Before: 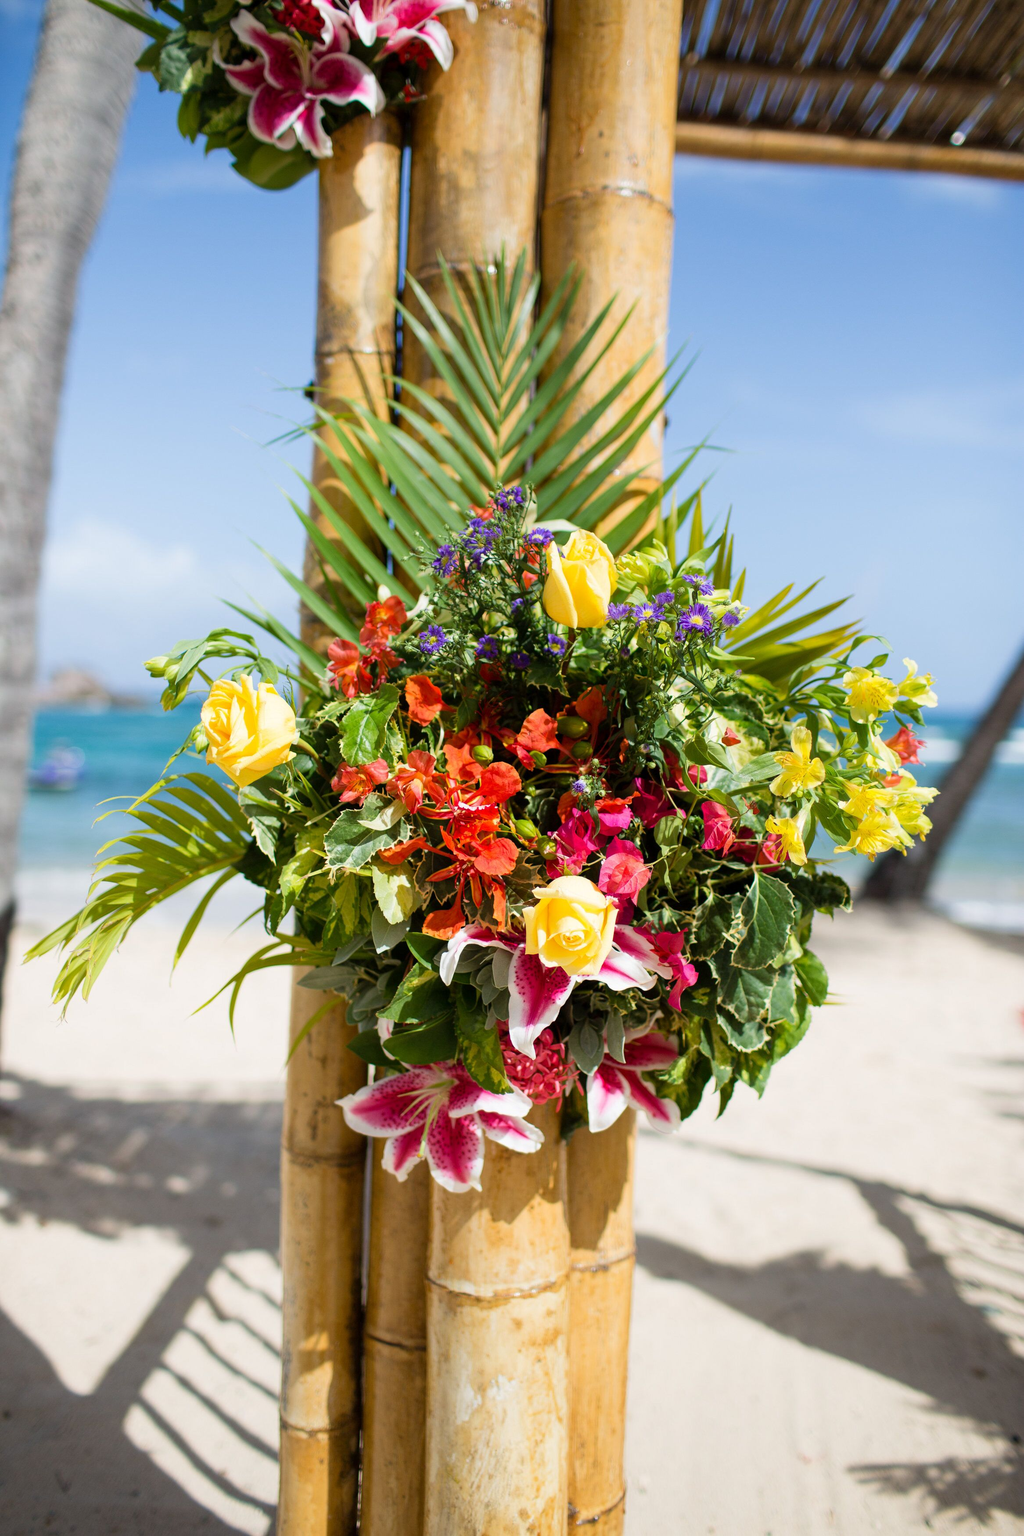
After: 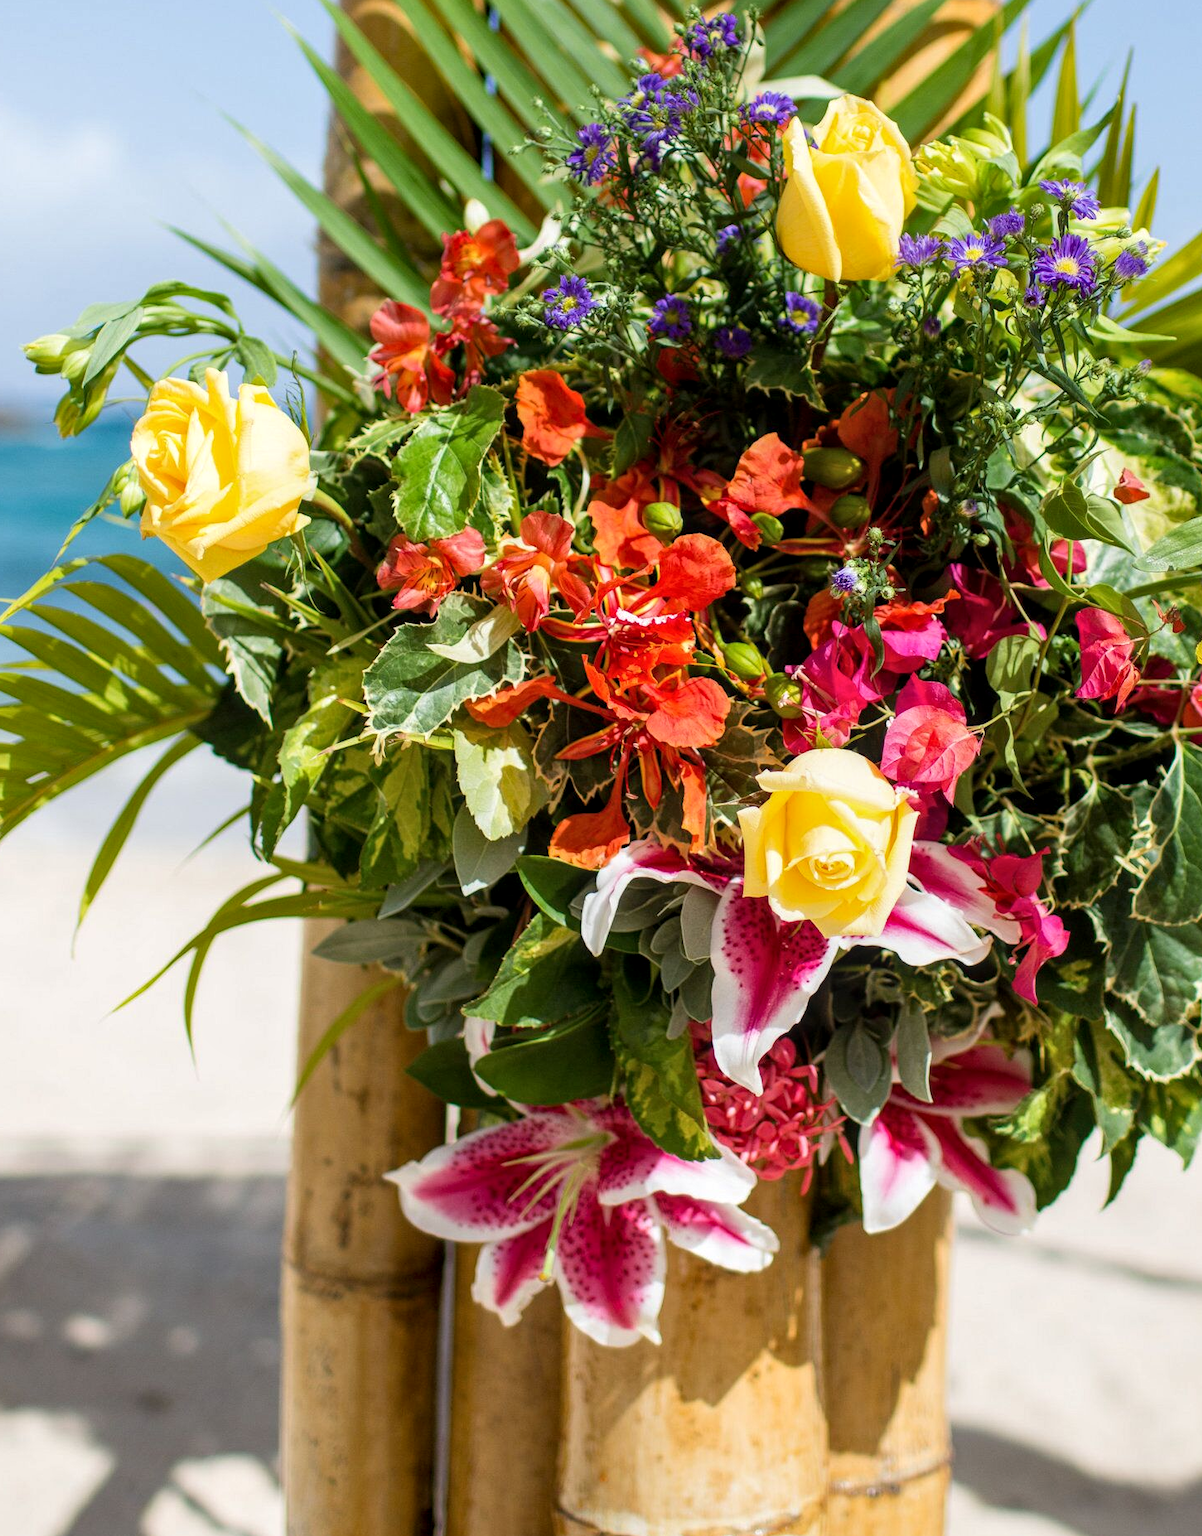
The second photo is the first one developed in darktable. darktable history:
crop: left 12.897%, top 31.225%, right 24.552%, bottom 15.739%
local contrast: on, module defaults
